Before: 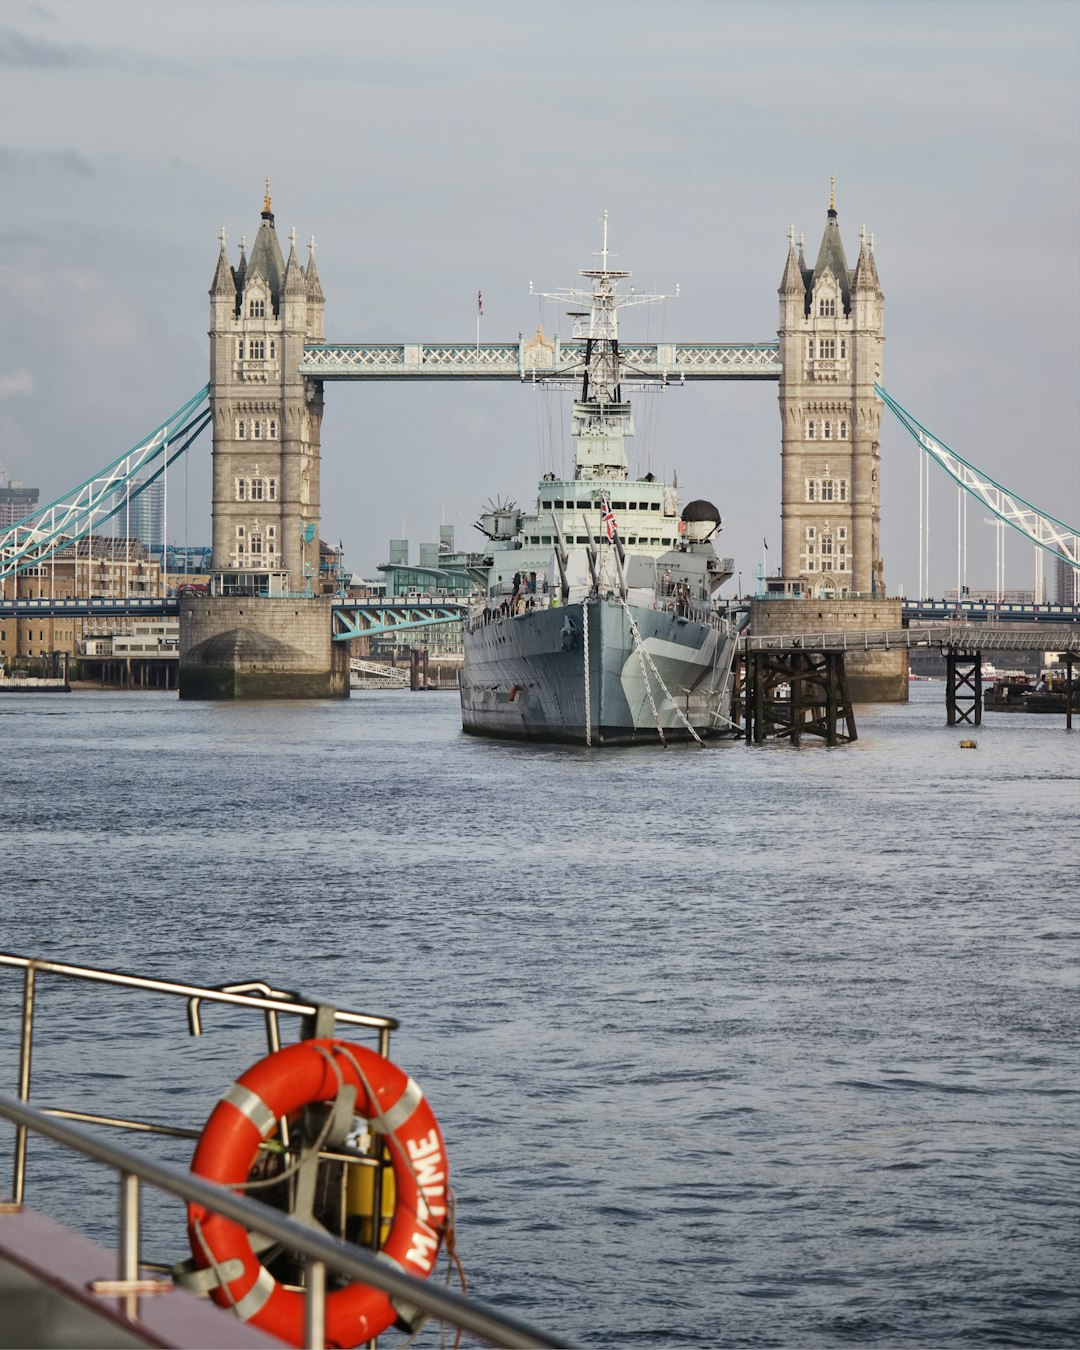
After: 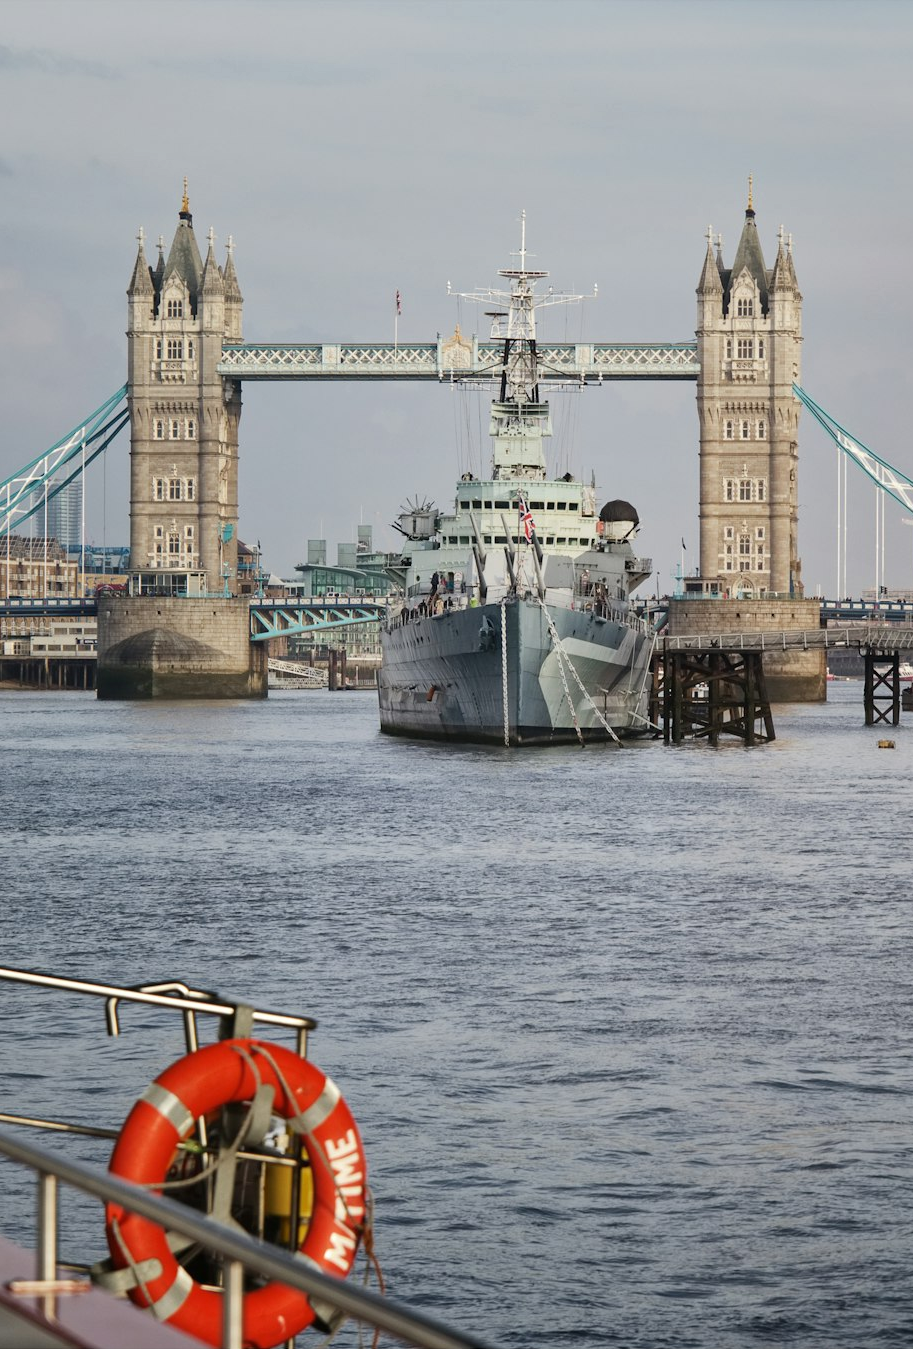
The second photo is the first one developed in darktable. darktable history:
shadows and highlights: shadows 36.4, highlights -27.81, soften with gaussian
crop: left 7.611%, right 7.844%
